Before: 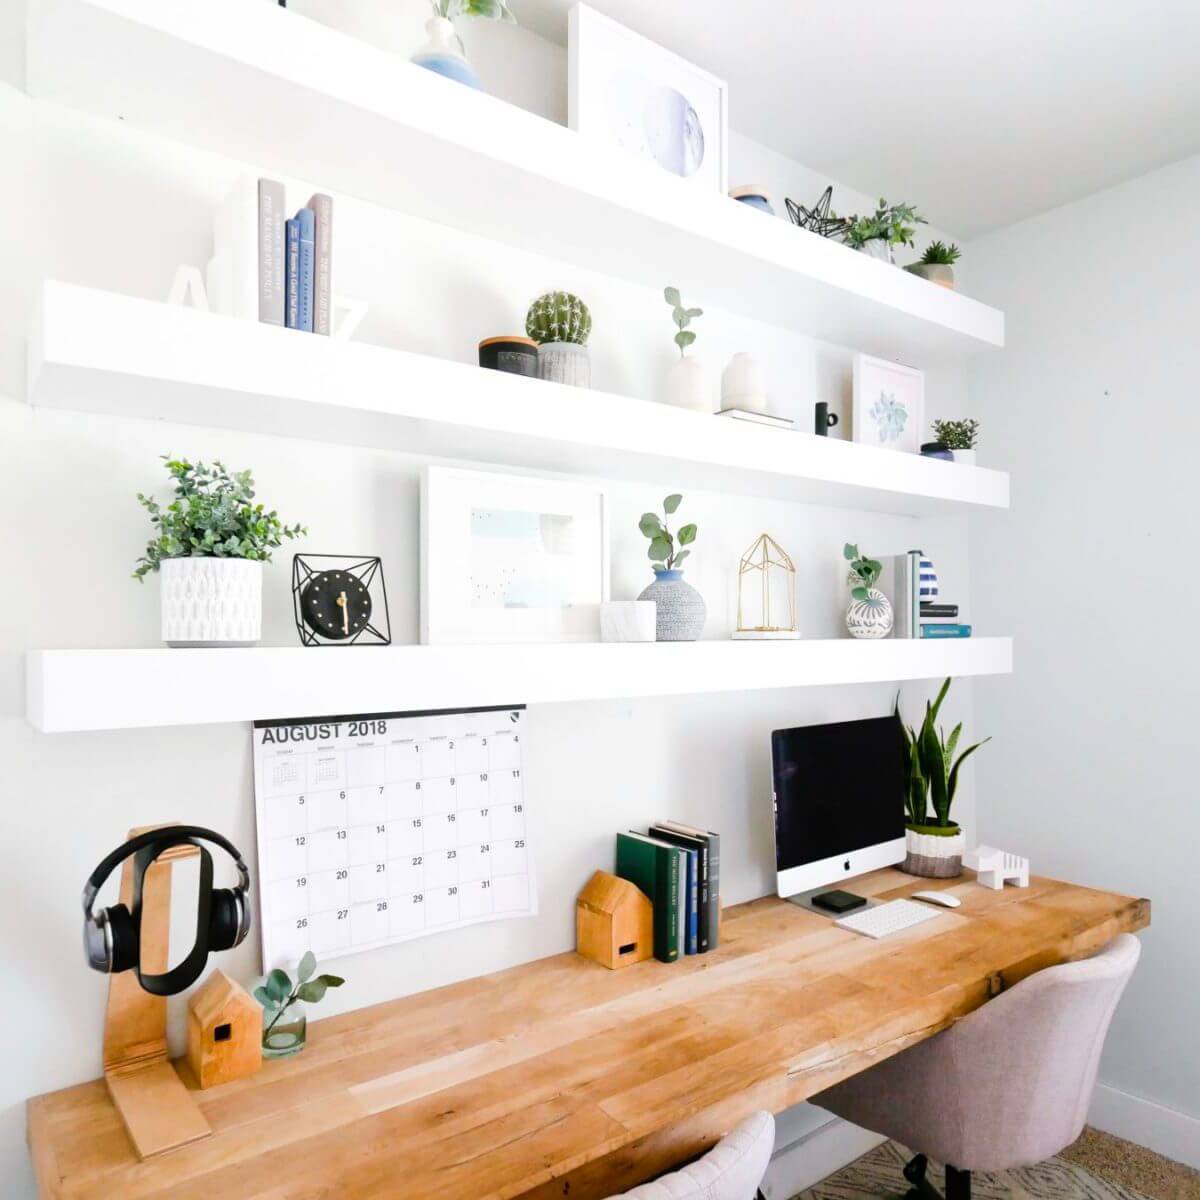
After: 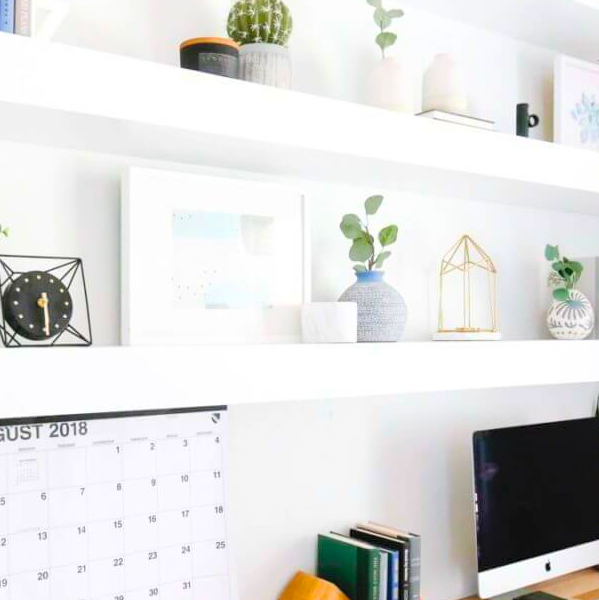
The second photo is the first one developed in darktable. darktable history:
contrast brightness saturation: brightness 0.13
crop: left 25%, top 25%, right 25%, bottom 25%
color balance rgb: perceptual saturation grading › global saturation 20%, global vibrance 20%
